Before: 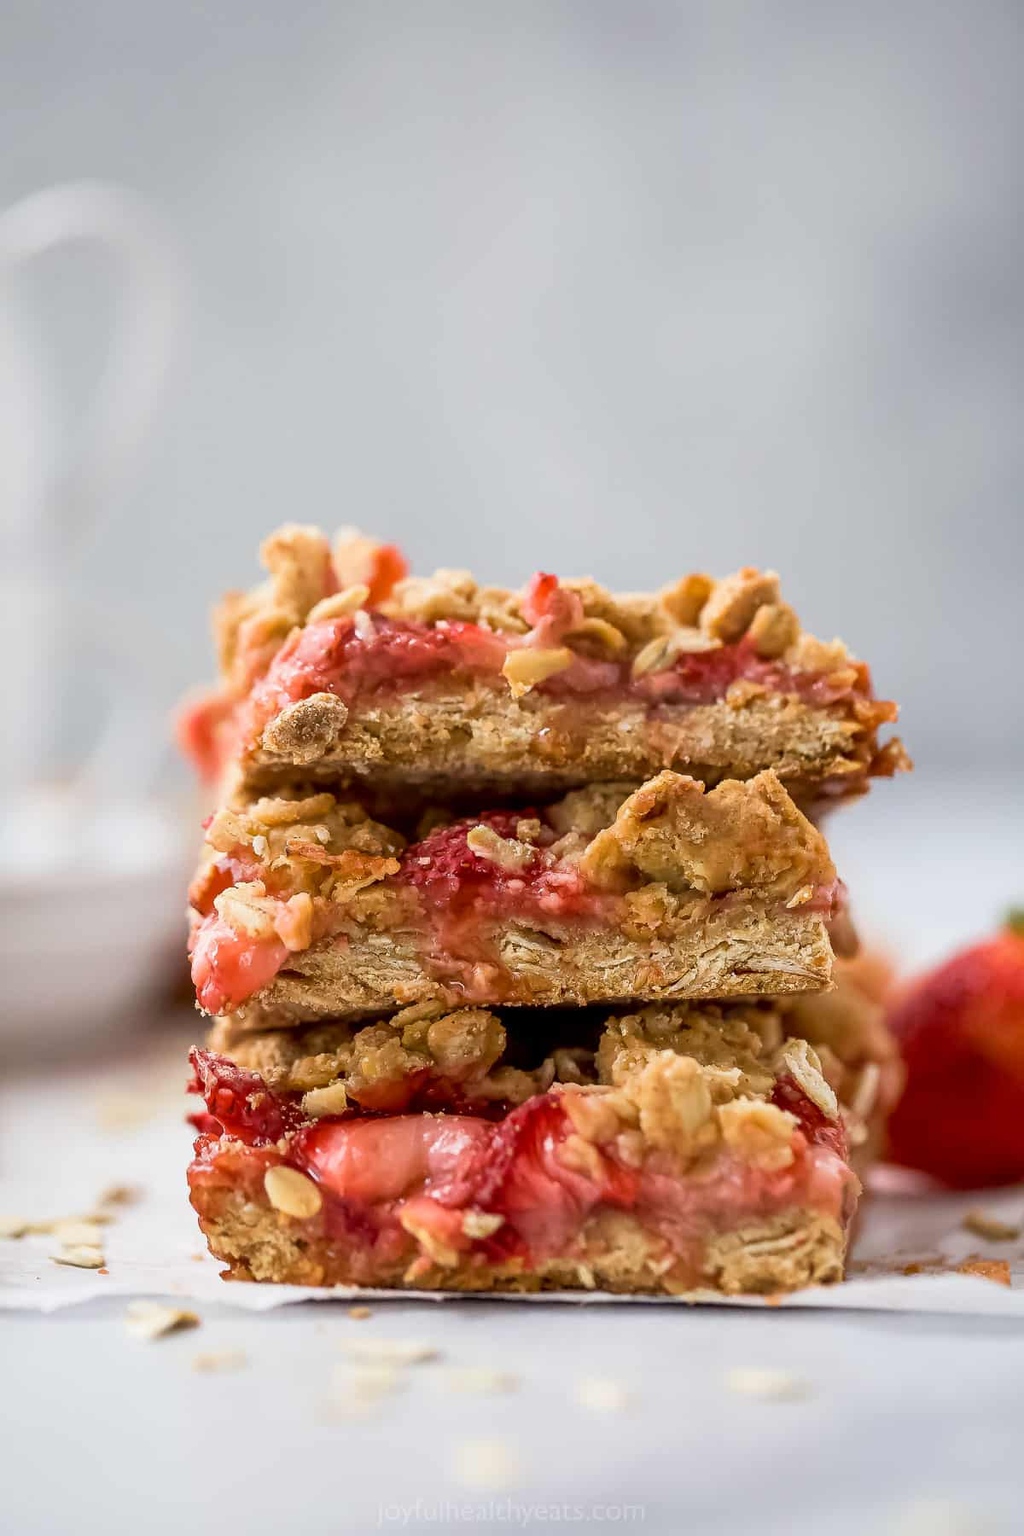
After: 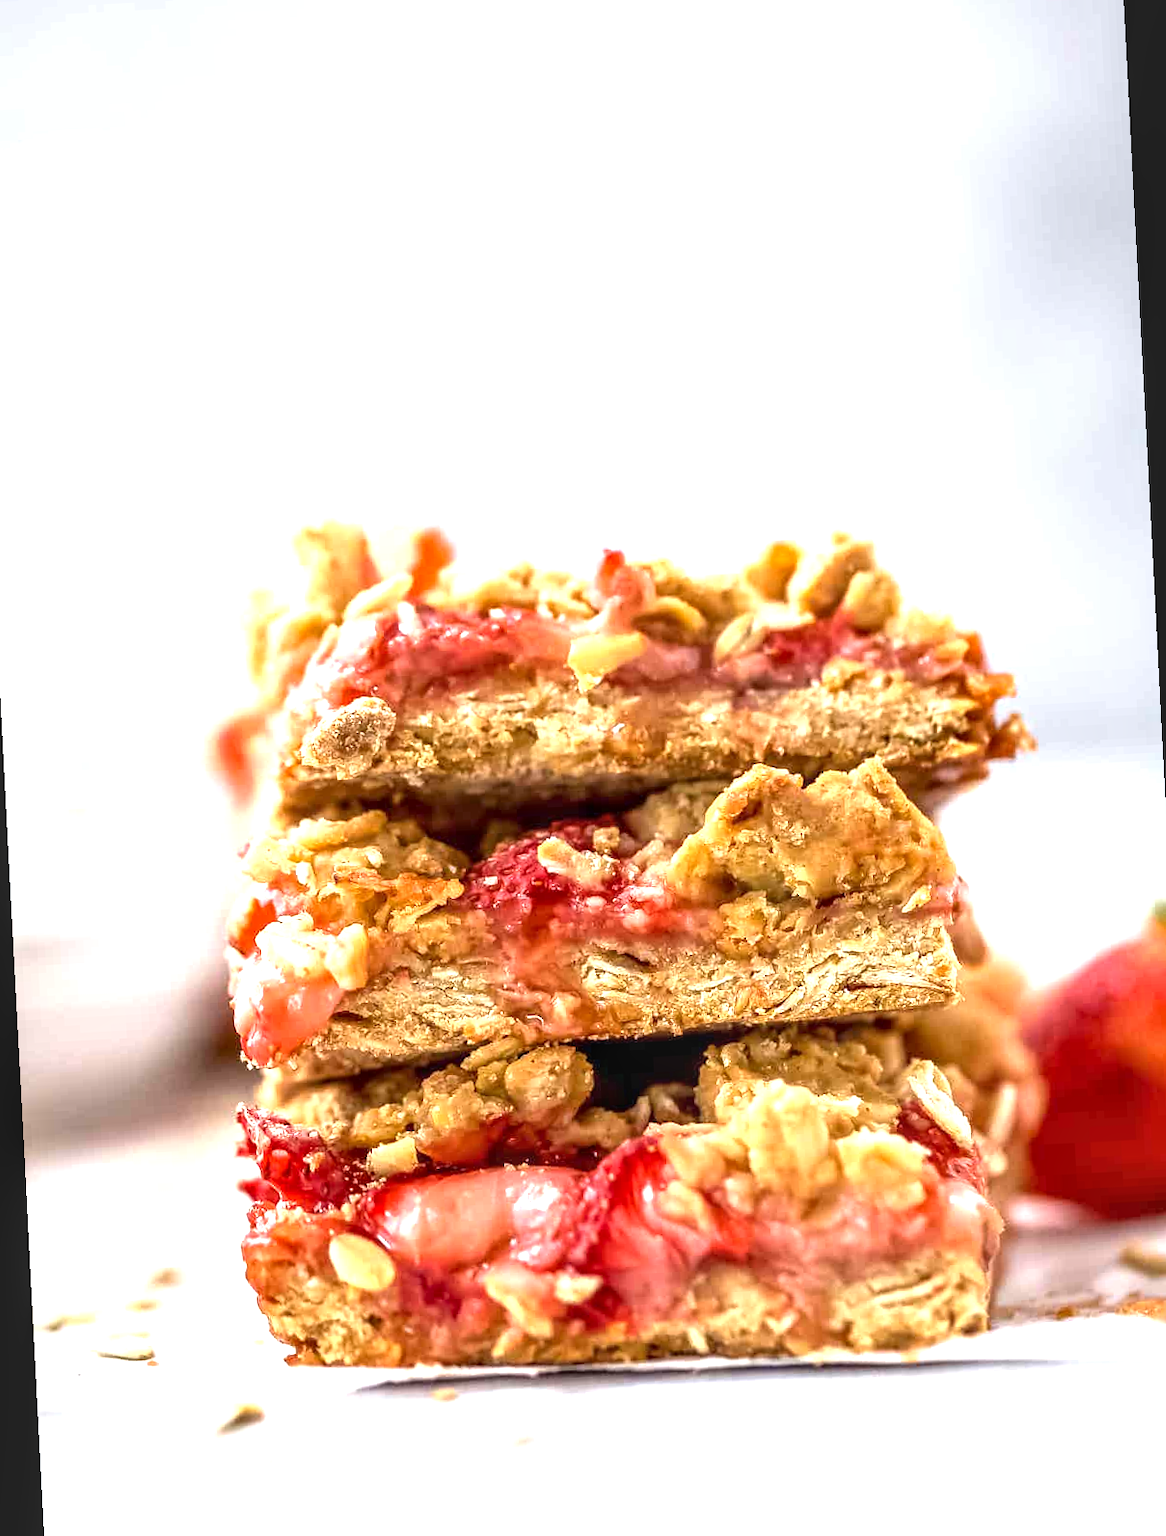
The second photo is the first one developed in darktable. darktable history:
local contrast: on, module defaults
crop: top 0.05%, bottom 0.098%
rotate and perspective: rotation -3°, crop left 0.031, crop right 0.968, crop top 0.07, crop bottom 0.93
exposure: black level correction 0, exposure 1.2 EV, compensate exposure bias true, compensate highlight preservation false
